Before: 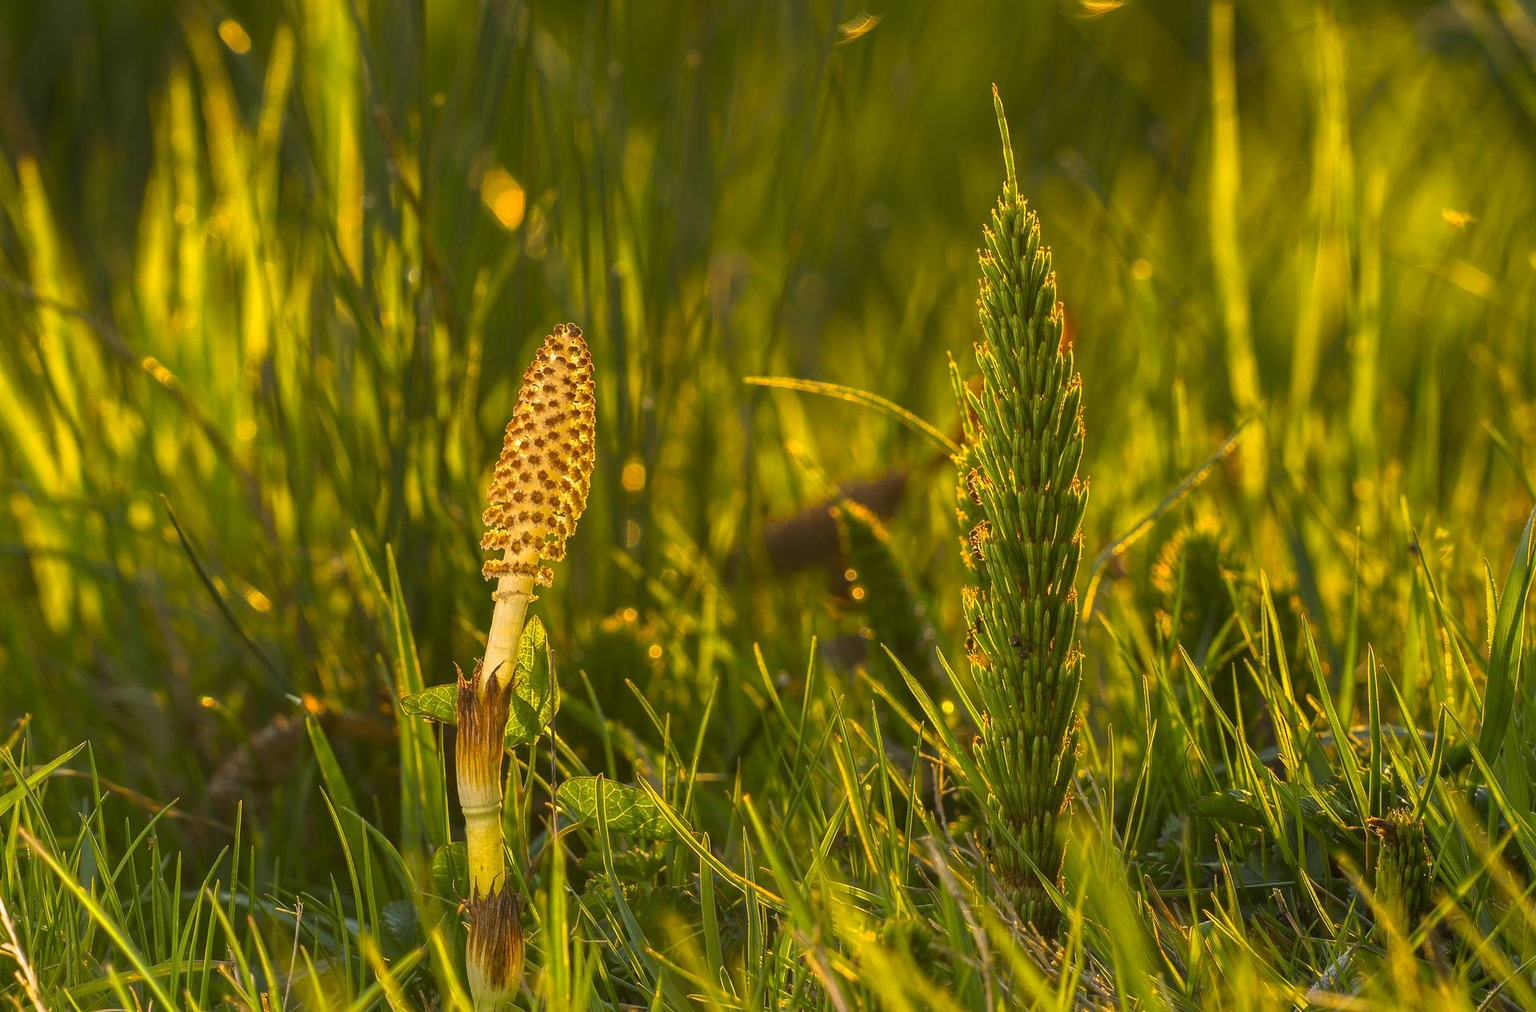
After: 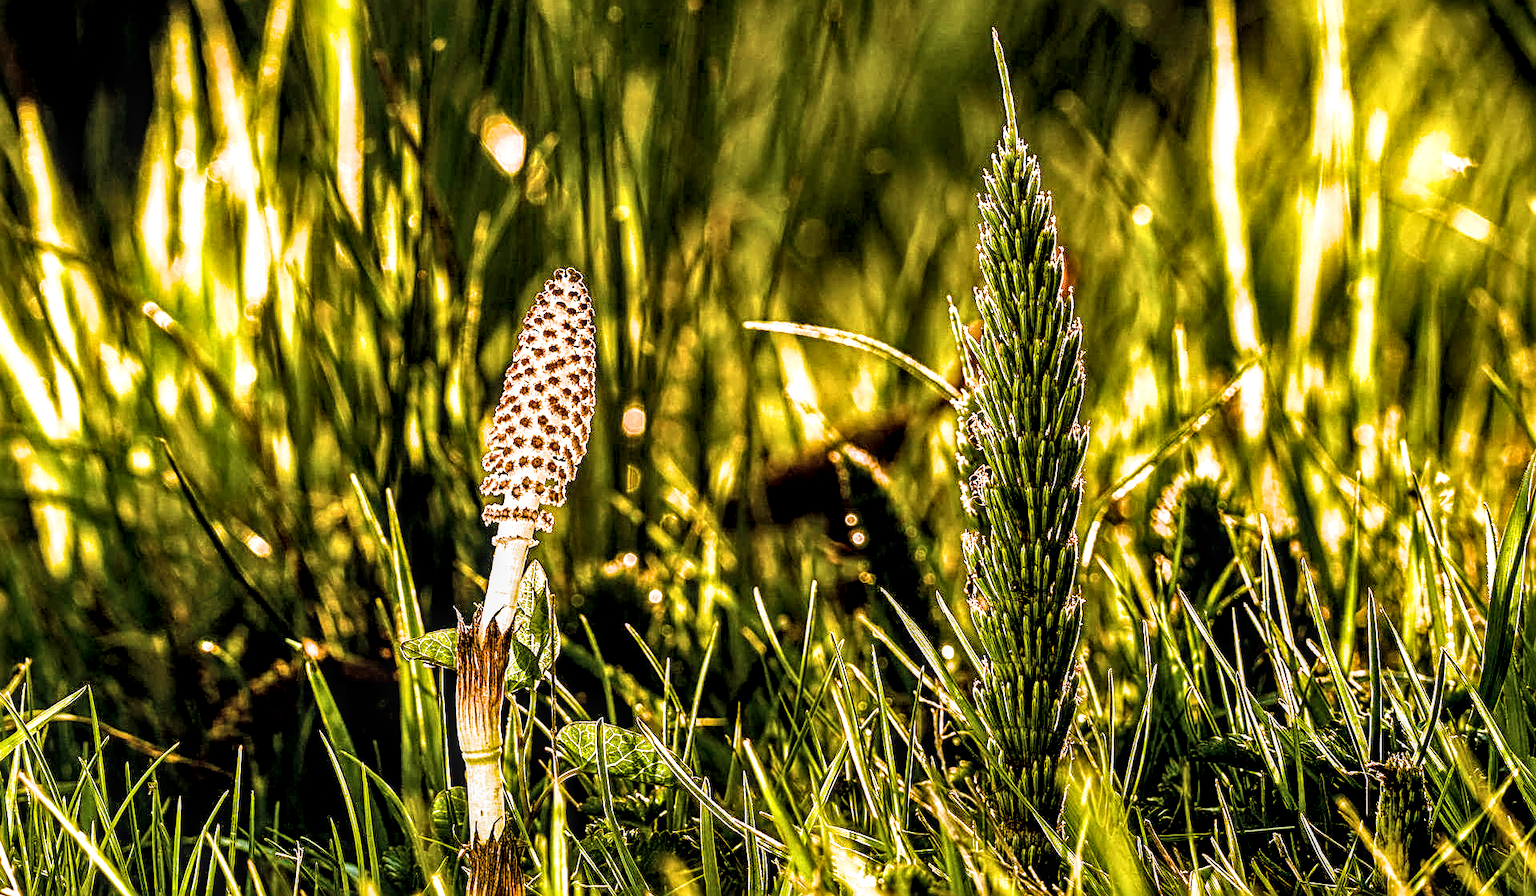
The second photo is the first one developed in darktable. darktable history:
filmic rgb: middle gray luminance 21.82%, black relative exposure -14.07 EV, white relative exposure 2.95 EV, target black luminance 0%, hardness 8.89, latitude 59.81%, contrast 1.21, highlights saturation mix 5.96%, shadows ↔ highlights balance 41.07%
shadows and highlights: soften with gaussian
crop and rotate: top 5.502%, bottom 5.936%
exposure: black level correction 0.036, exposure 0.91 EV, compensate highlight preservation false
color balance rgb: shadows lift › hue 84.63°, highlights gain › chroma 3.026%, highlights gain › hue 77.91°, perceptual saturation grading › global saturation 20%, perceptual saturation grading › highlights -24.914%, perceptual saturation grading › shadows 49.913%, global vibrance 10.005%, contrast 14.669%, saturation formula JzAzBz (2021)
sharpen: radius 3.001, amount 0.769
local contrast: highlights 61%, detail 143%, midtone range 0.435
